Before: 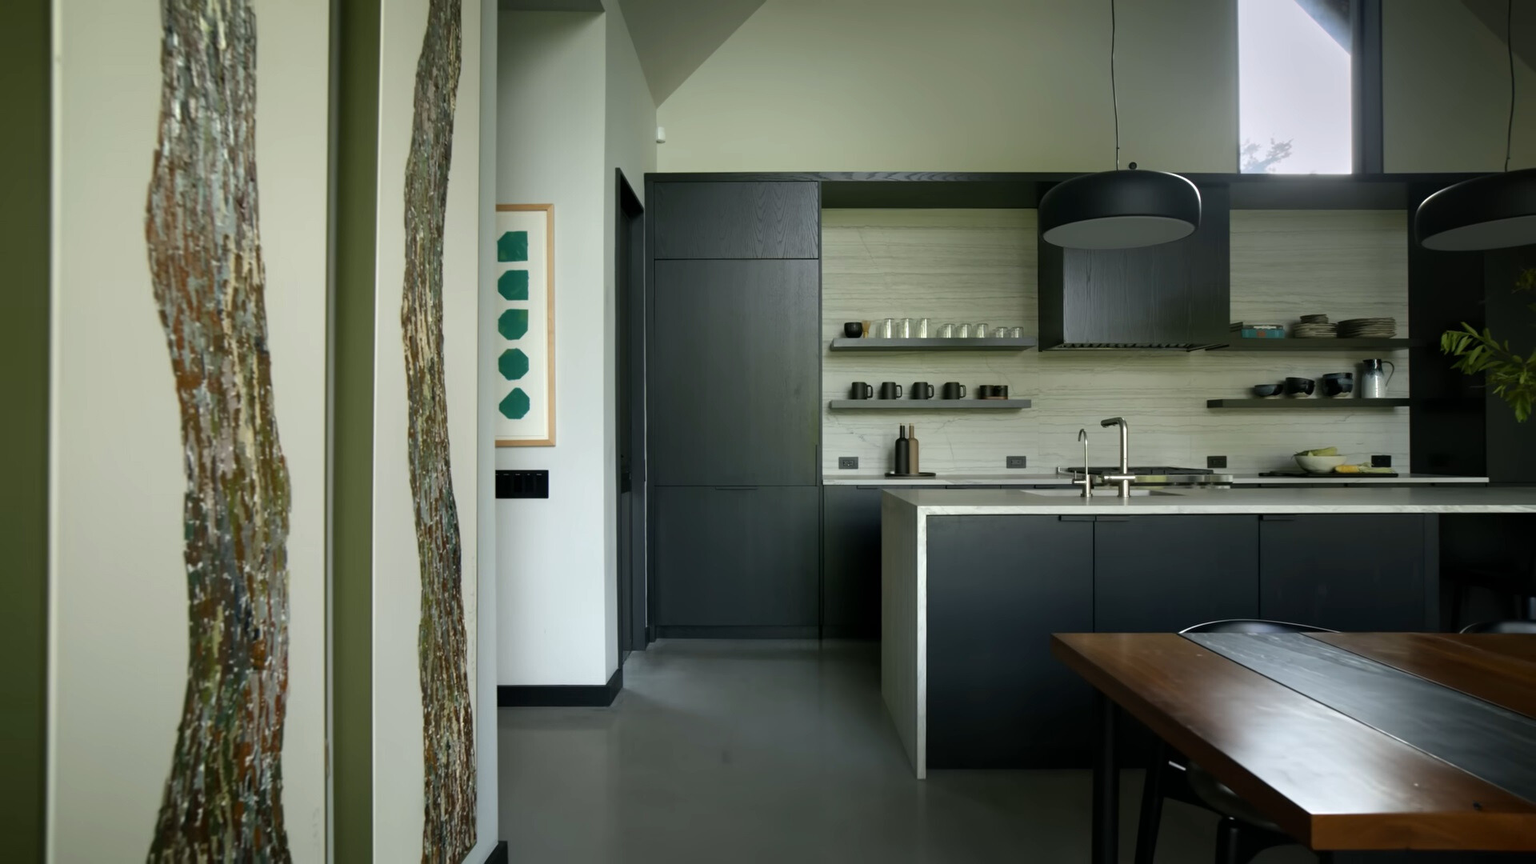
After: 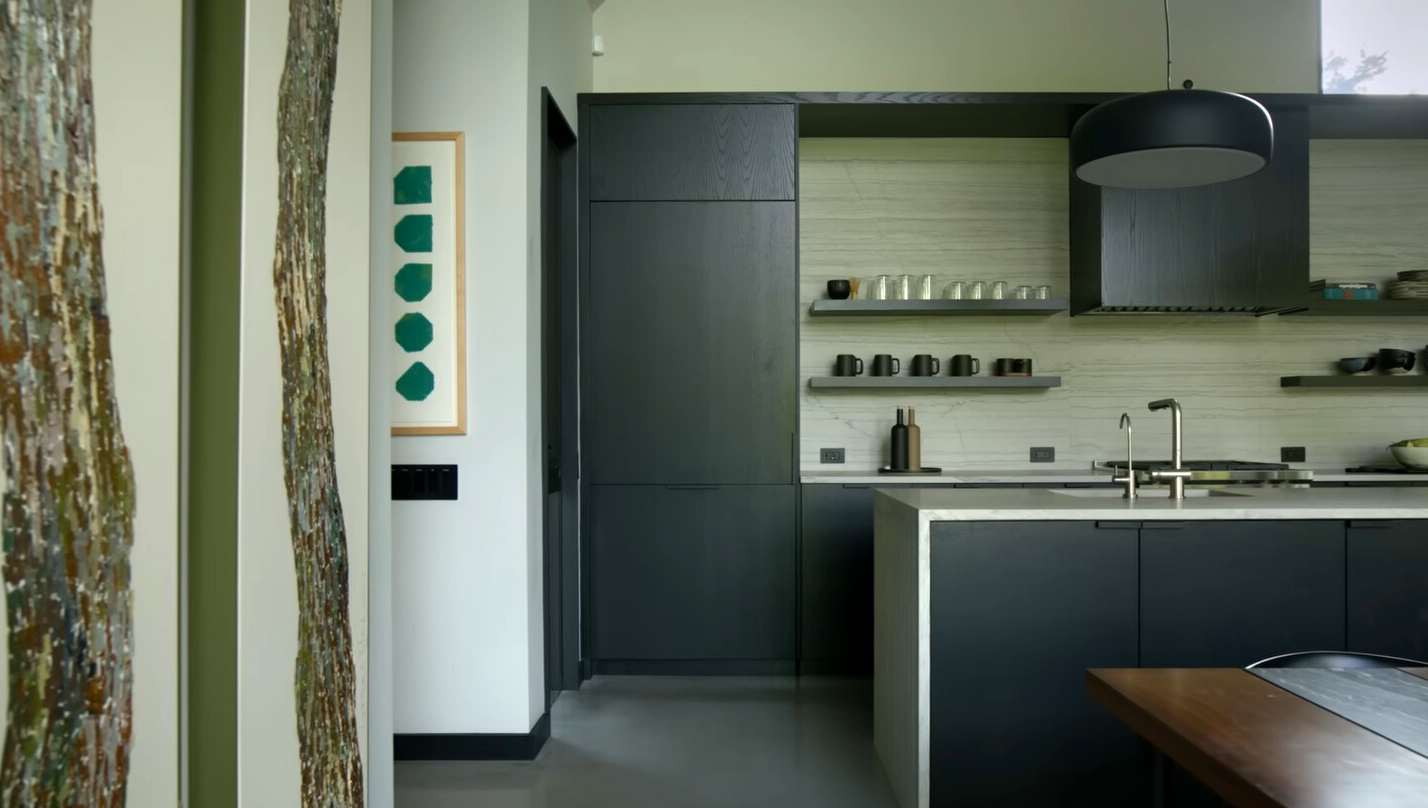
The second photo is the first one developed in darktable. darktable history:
contrast brightness saturation: contrast 0.038, saturation 0.151
crop and rotate: left 11.901%, top 11.42%, right 13.69%, bottom 13.753%
